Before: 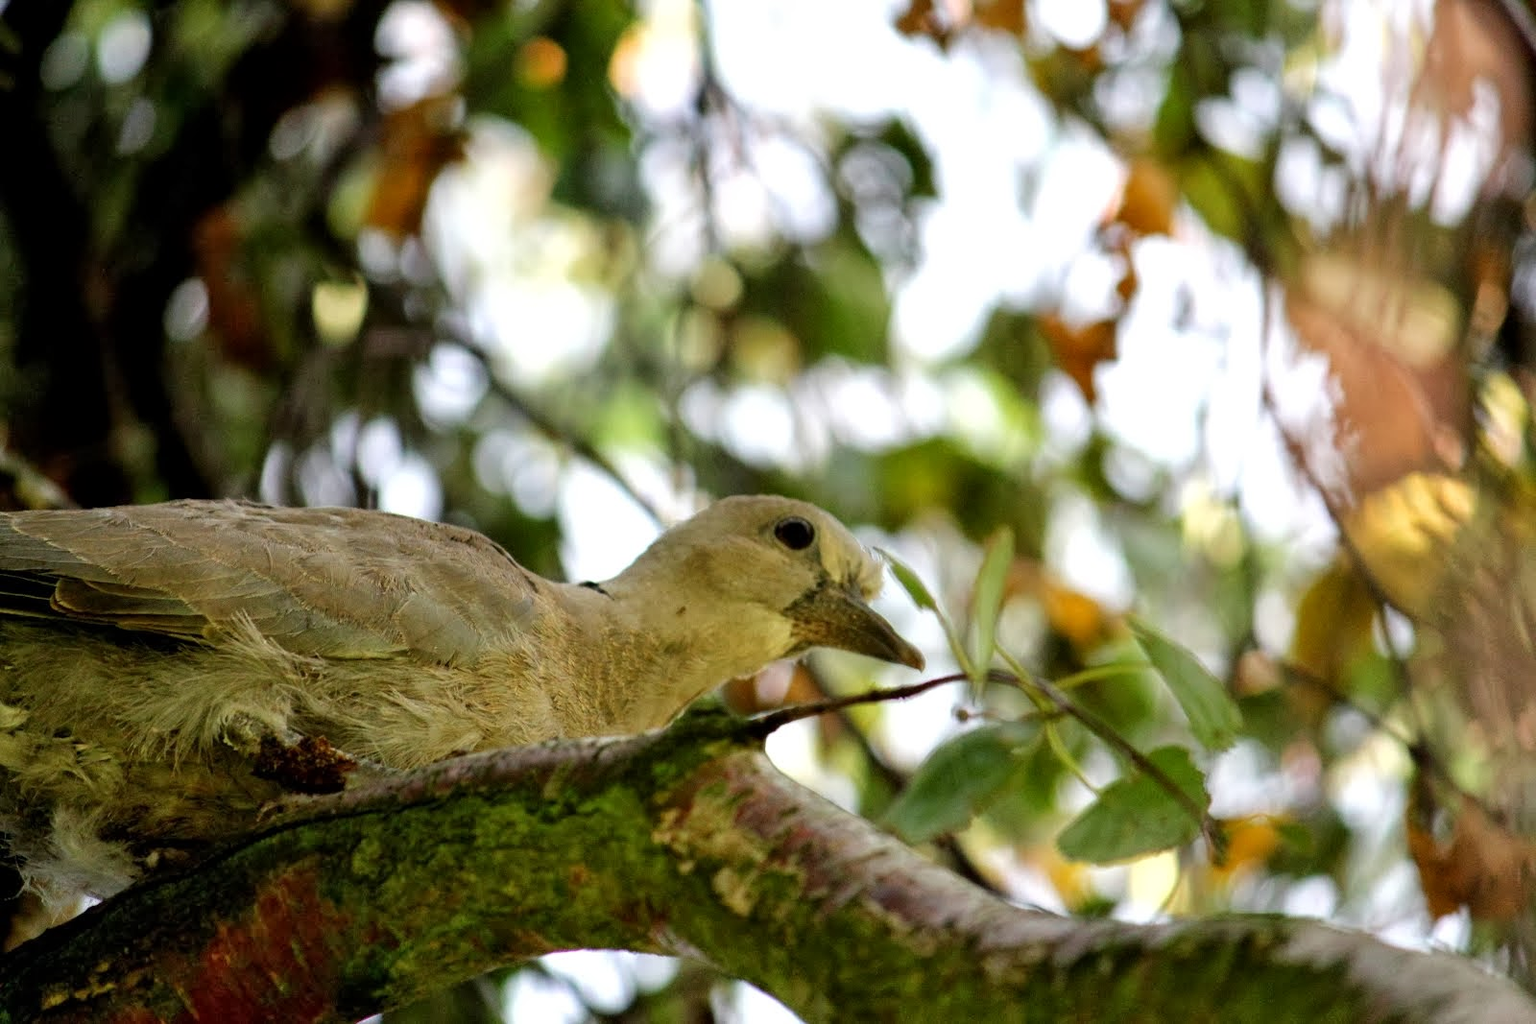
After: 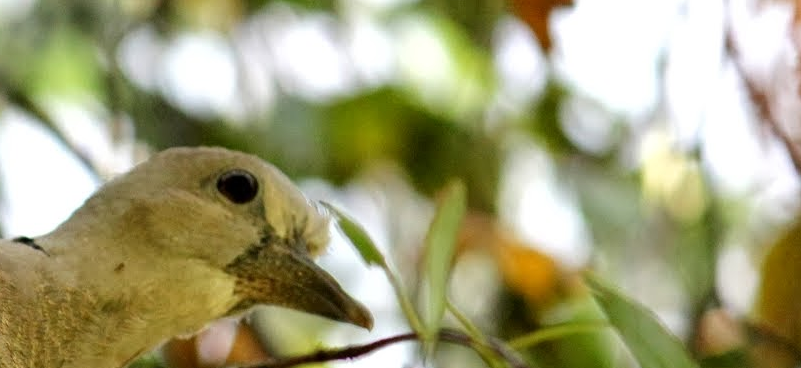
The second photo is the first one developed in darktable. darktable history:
crop: left 36.899%, top 34.648%, right 13%, bottom 30.782%
